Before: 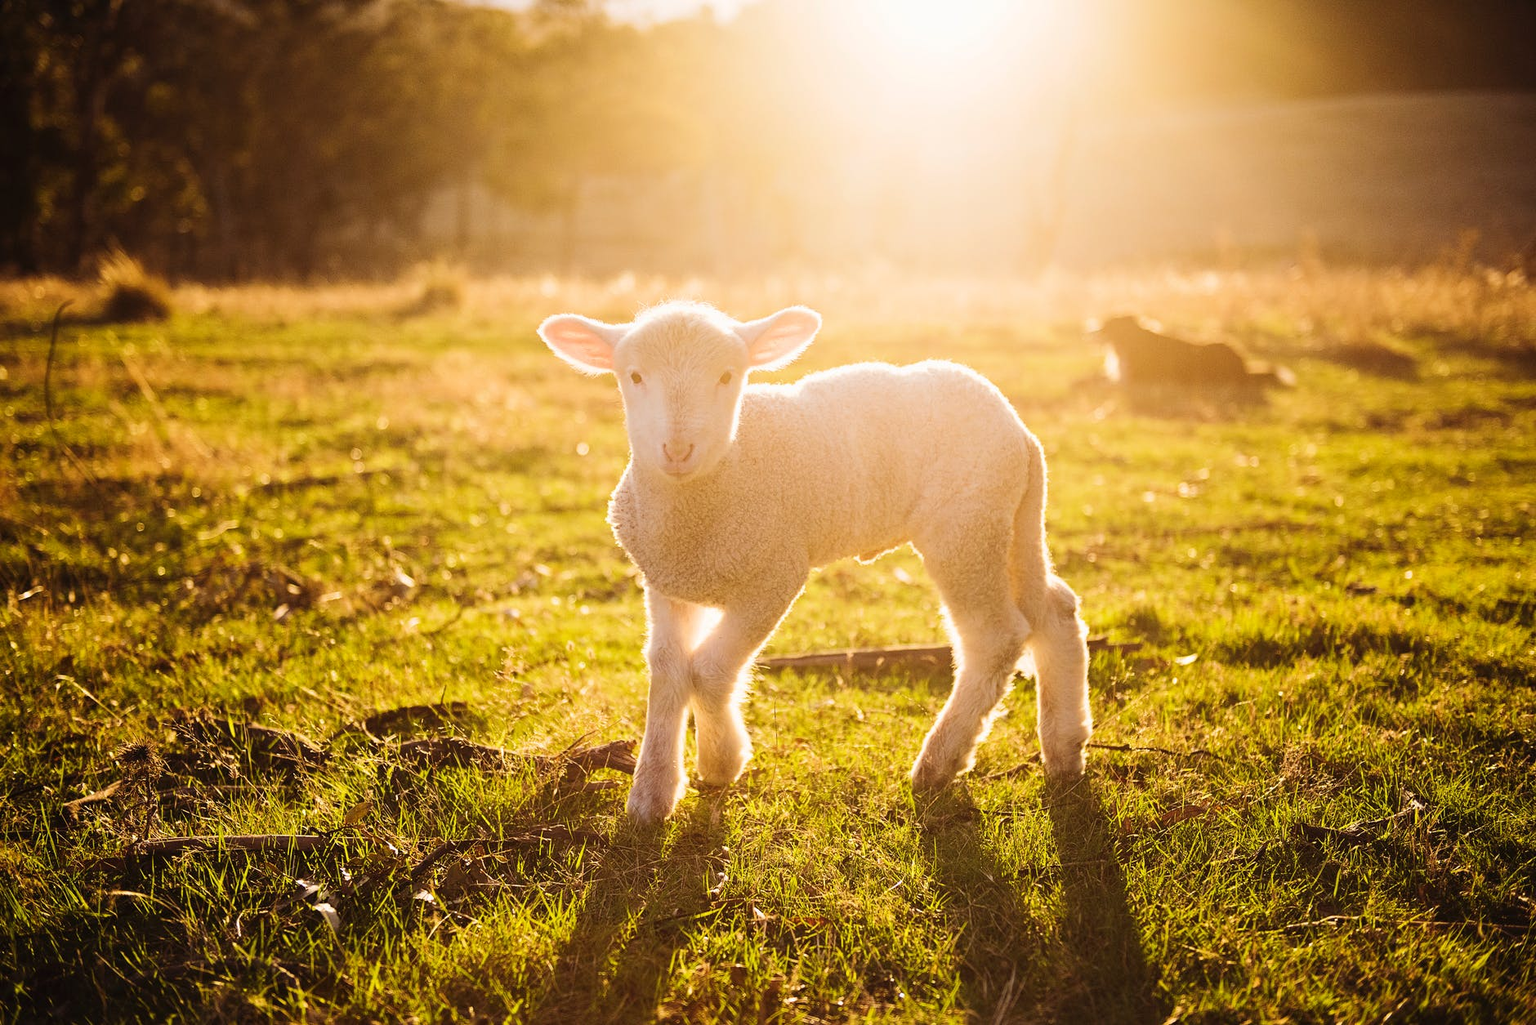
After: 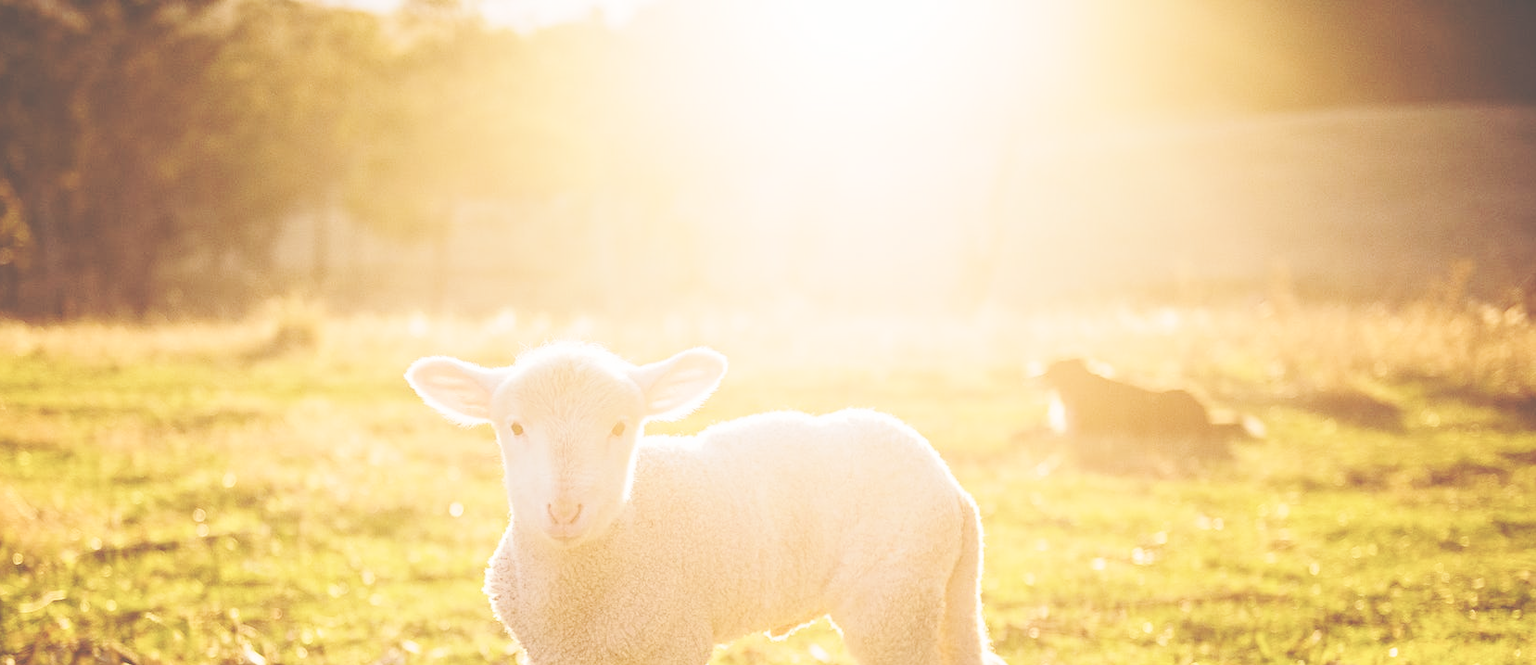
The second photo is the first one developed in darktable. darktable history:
exposure: black level correction -0.03, compensate highlight preservation false
crop and rotate: left 11.812%, bottom 42.776%
base curve: curves: ch0 [(0, 0.007) (0.028, 0.063) (0.121, 0.311) (0.46, 0.743) (0.859, 0.957) (1, 1)], preserve colors none
